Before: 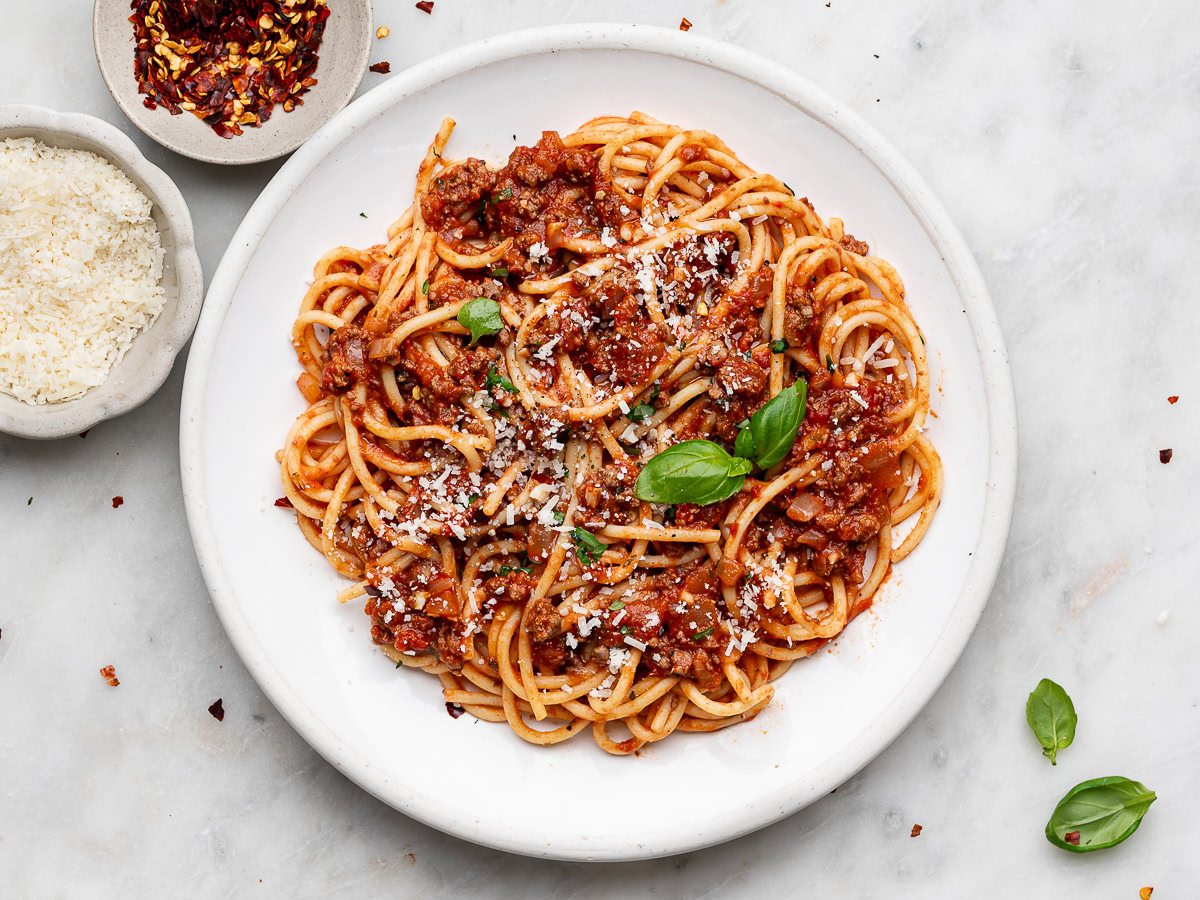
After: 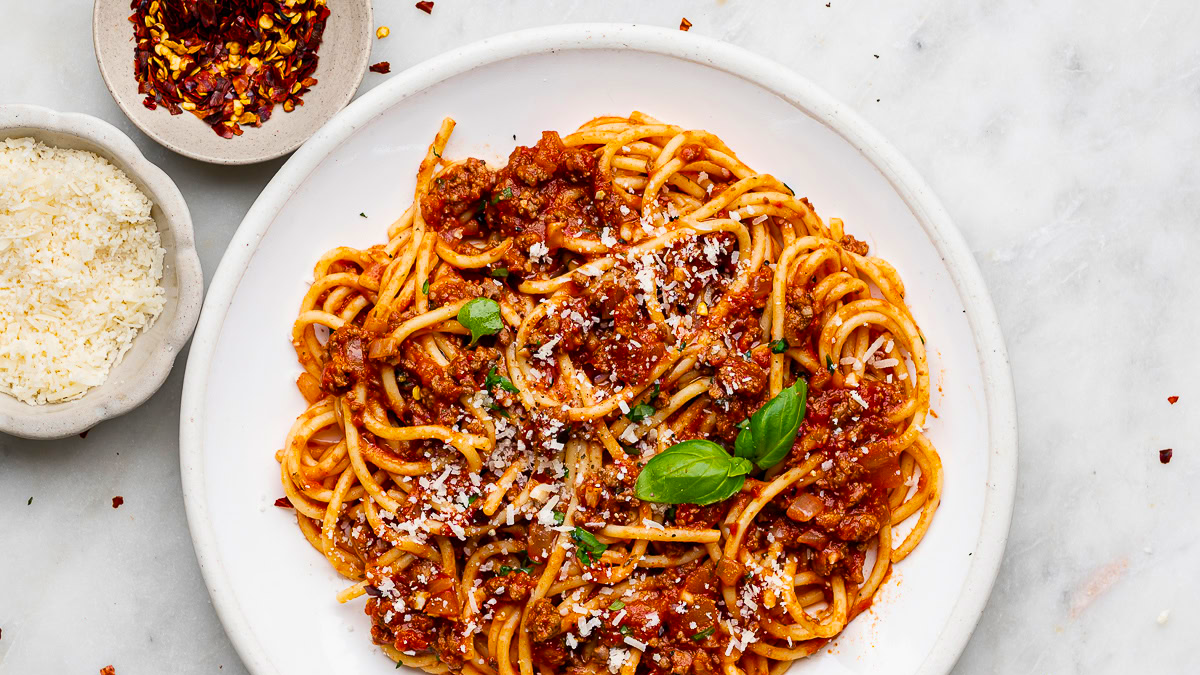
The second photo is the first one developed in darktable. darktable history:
crop: bottom 24.988%
color balance rgb: perceptual saturation grading › global saturation 30%, global vibrance 20%
